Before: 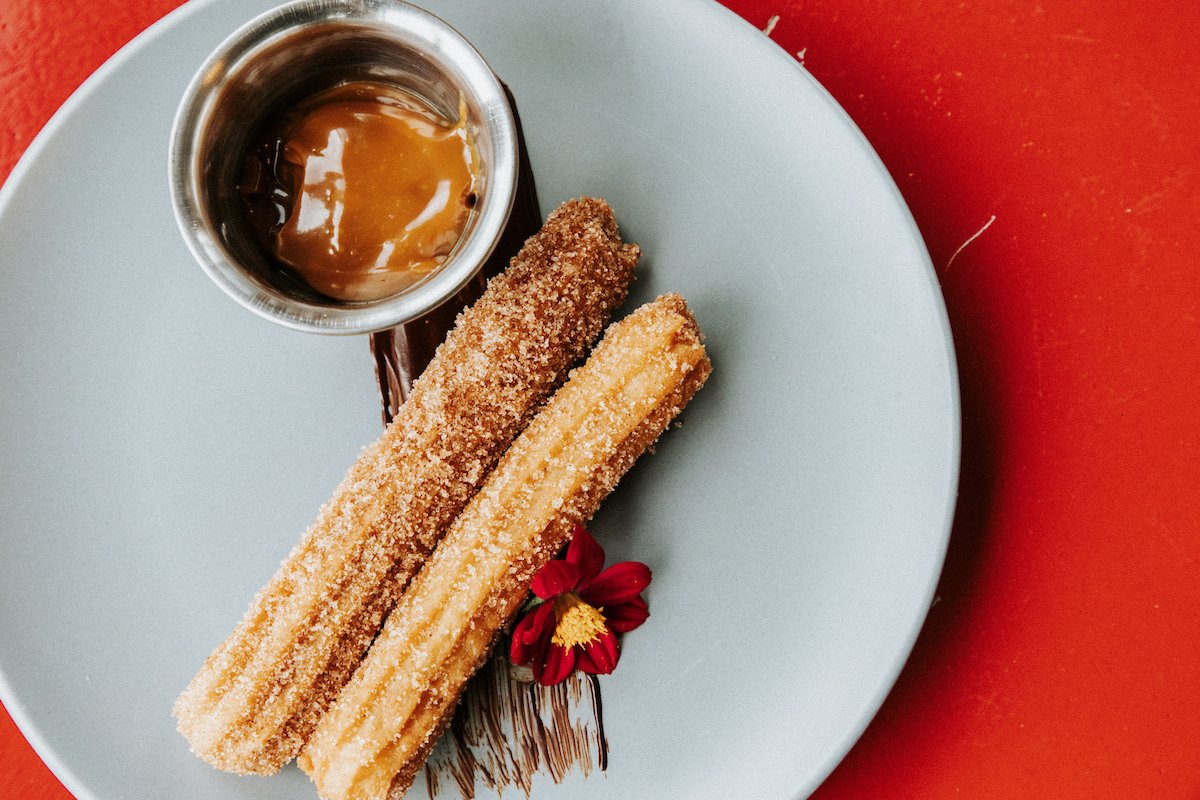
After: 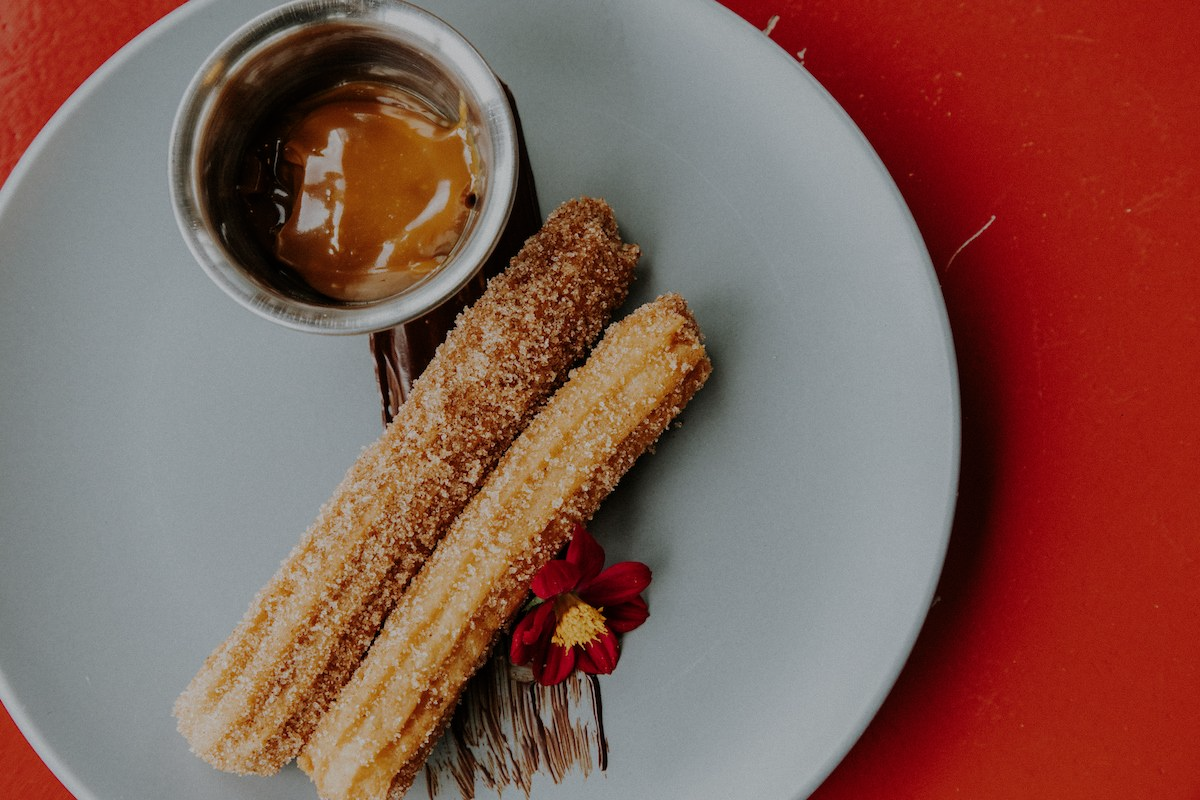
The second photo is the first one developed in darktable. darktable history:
exposure: exposure -0.908 EV, compensate exposure bias true, compensate highlight preservation false
